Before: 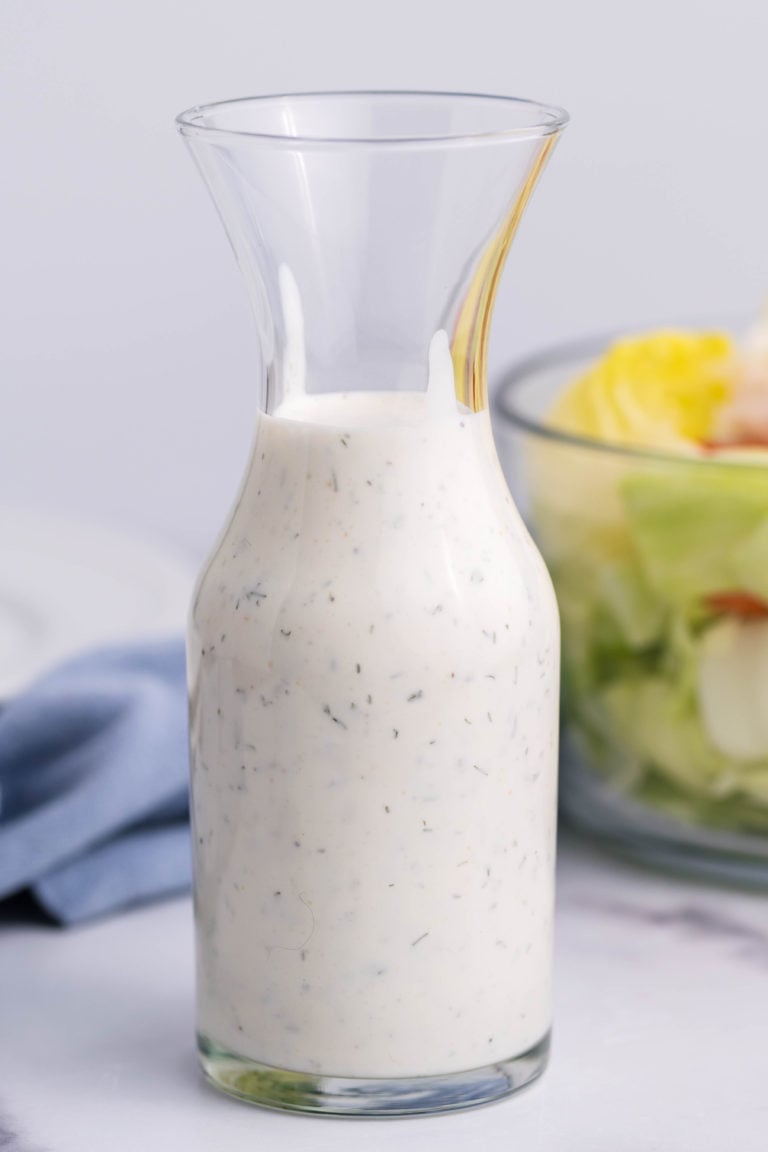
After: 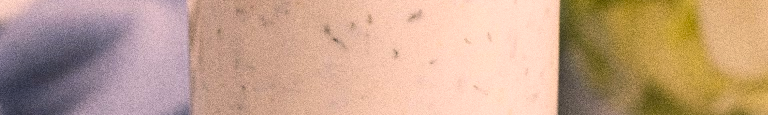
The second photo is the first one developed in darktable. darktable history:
color balance rgb: shadows lift › luminance -5%, shadows lift › chroma 1.1%, shadows lift › hue 219°, power › luminance 10%, power › chroma 2.83%, power › hue 60°, highlights gain › chroma 4.52%, highlights gain › hue 33.33°, saturation formula JzAzBz (2021)
grain: coarseness 0.09 ISO, strength 40%
crop and rotate: top 59.084%, bottom 30.916%
